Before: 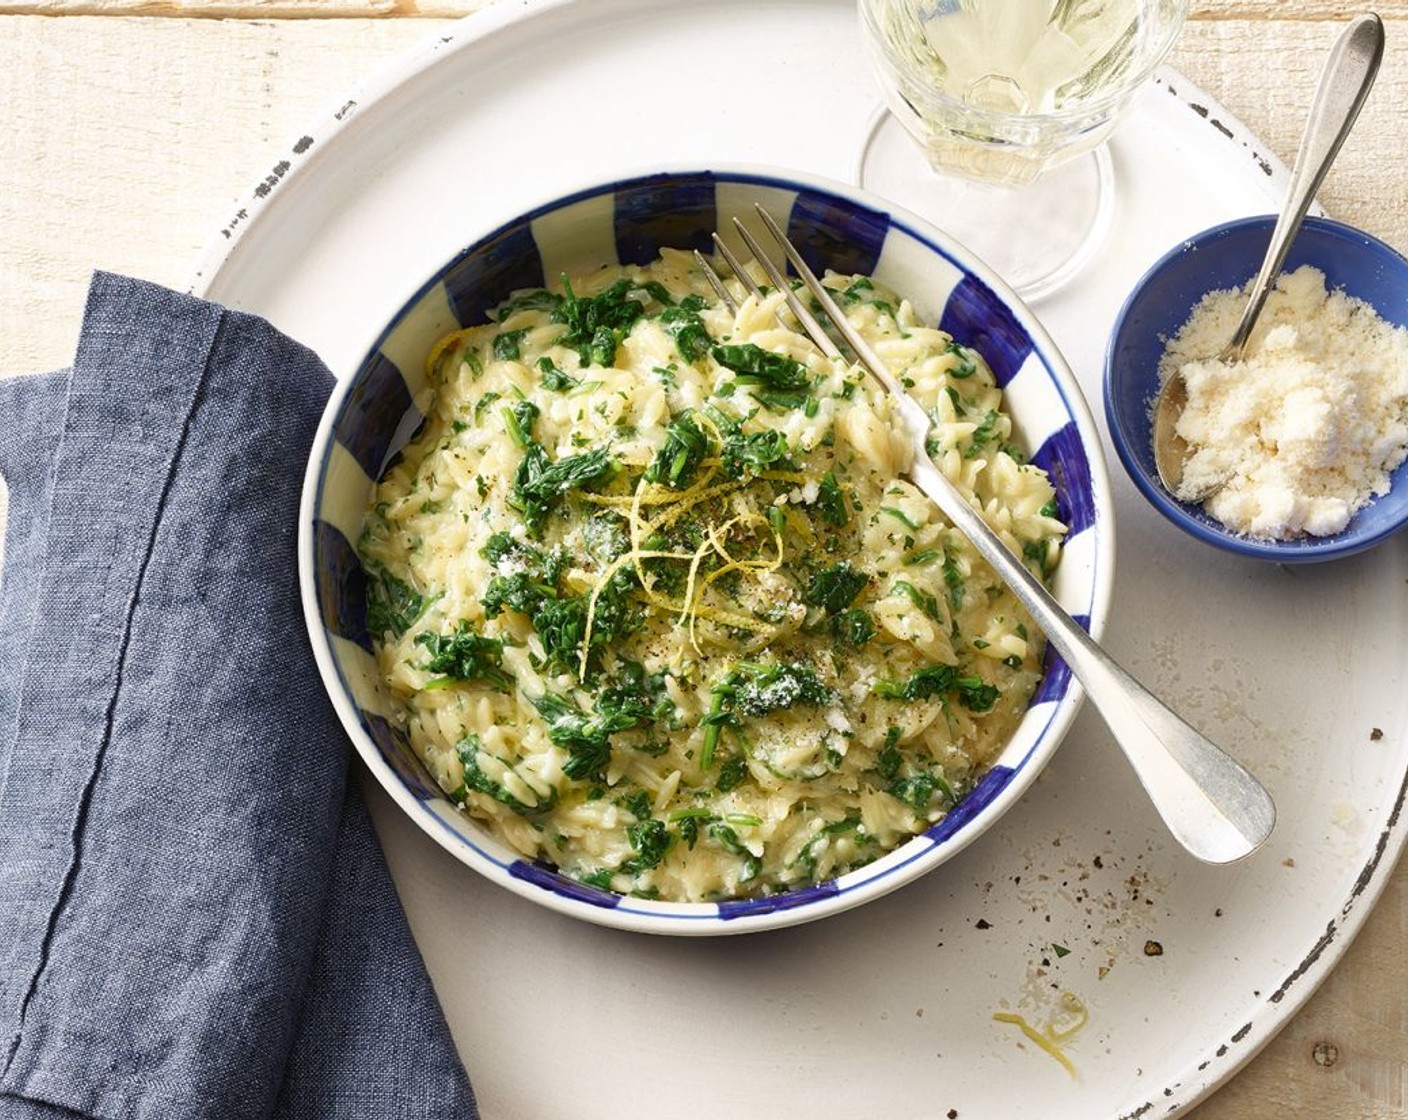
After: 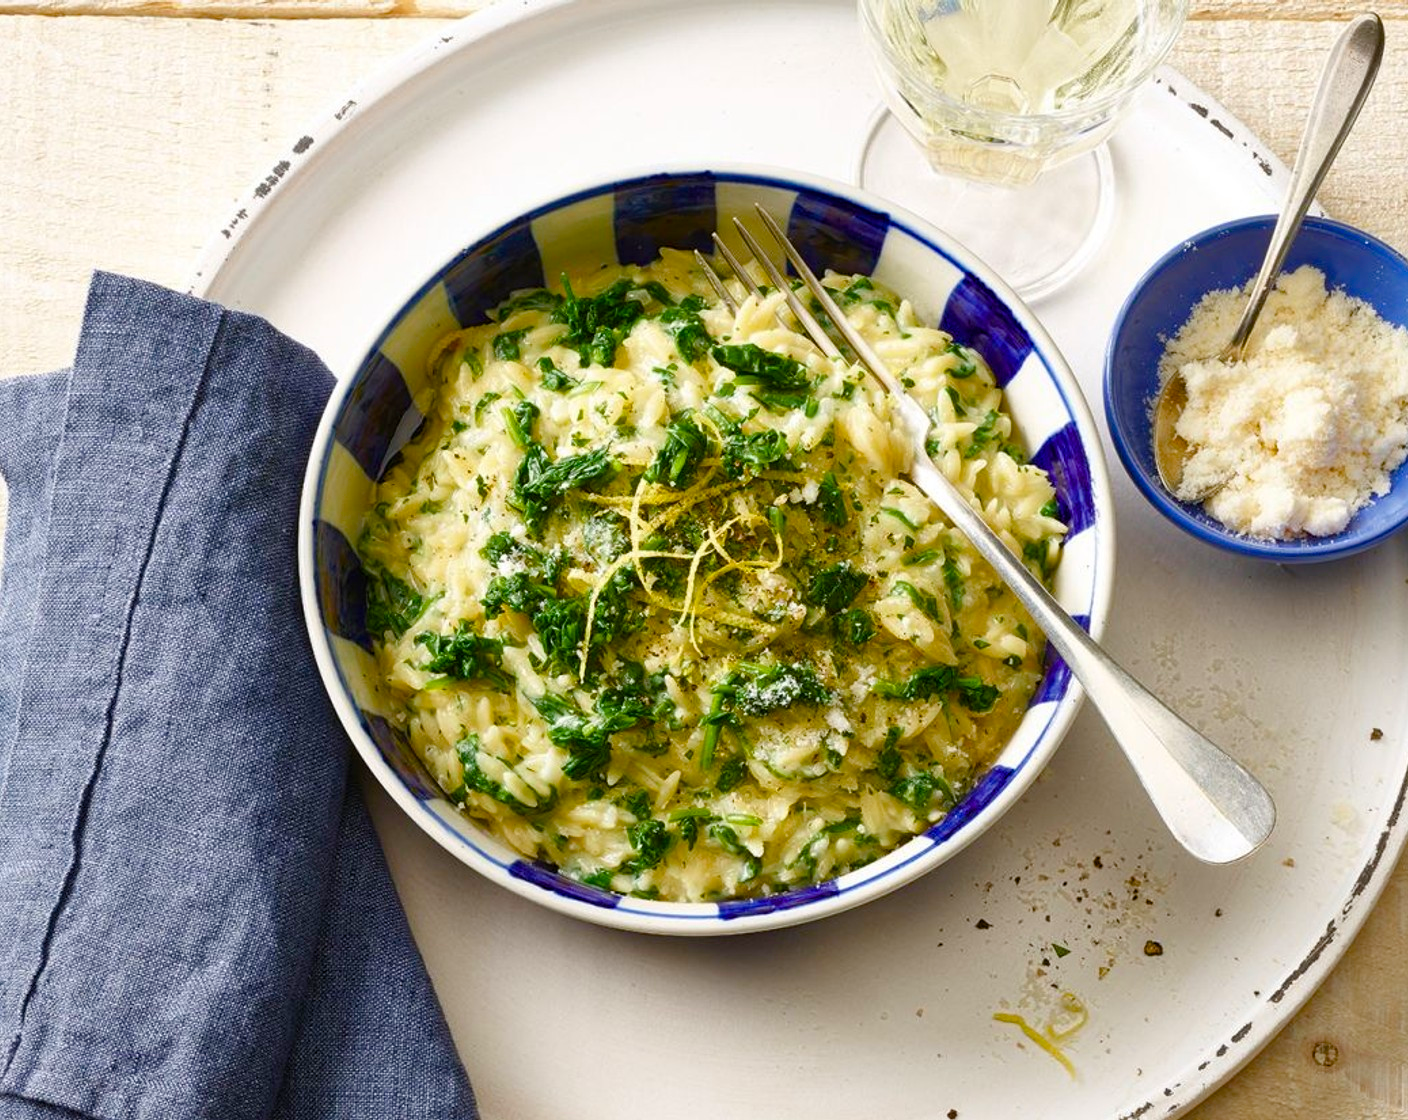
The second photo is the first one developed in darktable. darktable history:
color balance rgb: perceptual saturation grading › global saturation 34.922%, perceptual saturation grading › highlights -25.564%, perceptual saturation grading › shadows 50.26%, global vibrance 14.851%
